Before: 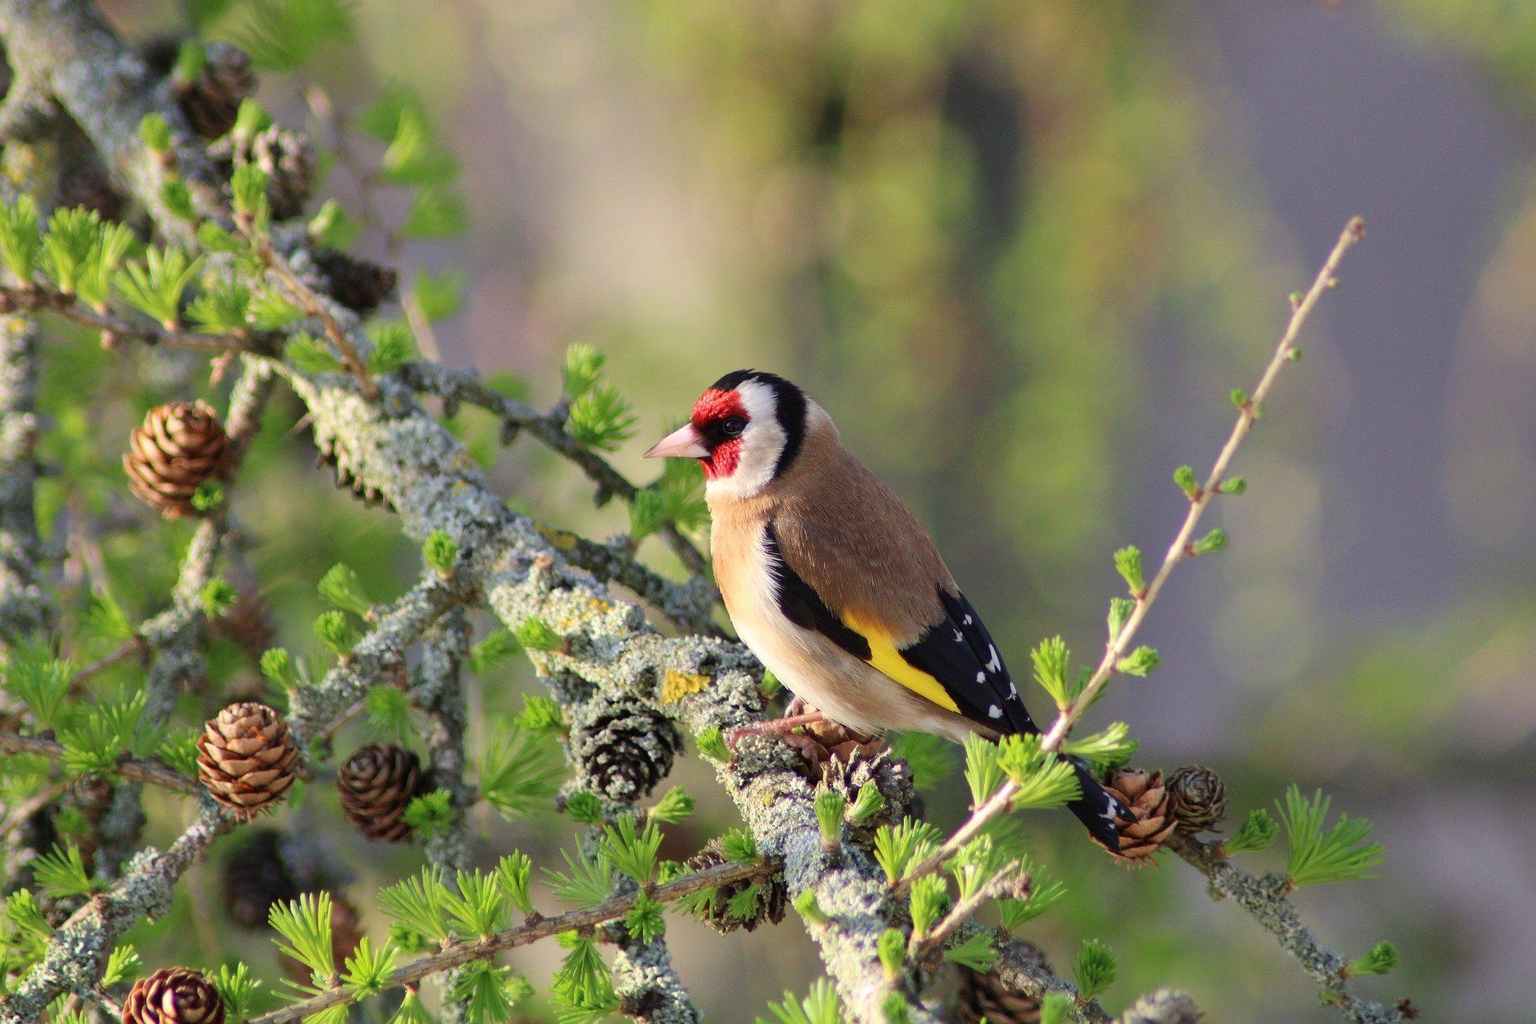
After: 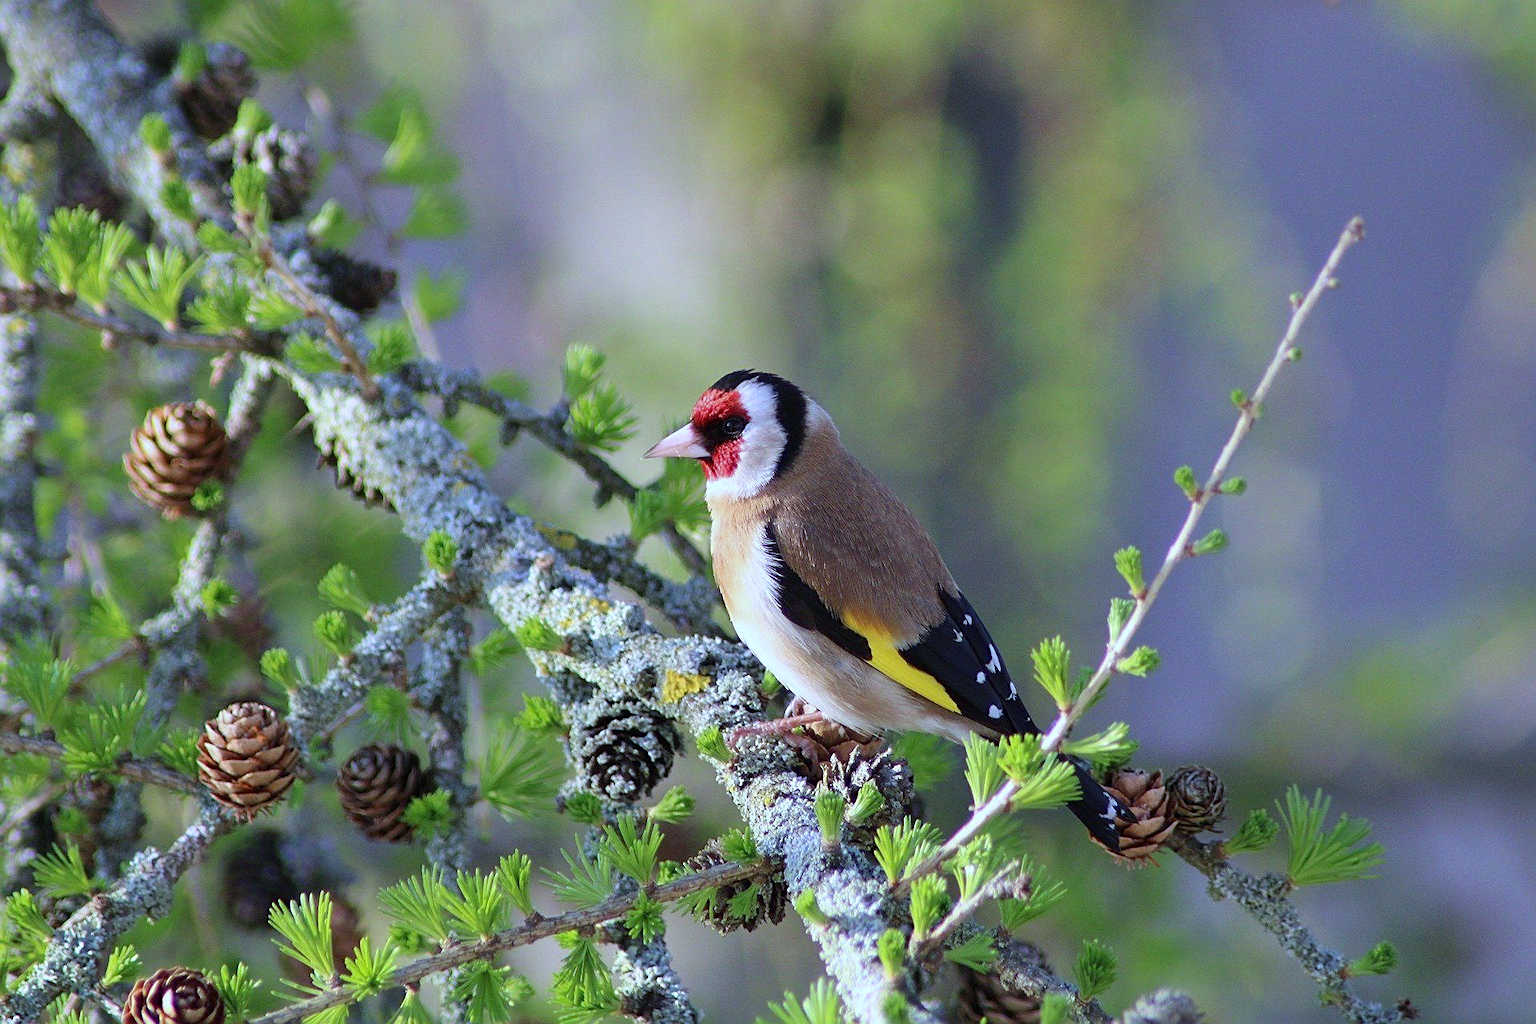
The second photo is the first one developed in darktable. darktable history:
white balance: red 0.871, blue 1.249
tone equalizer: on, module defaults
sharpen: on, module defaults
